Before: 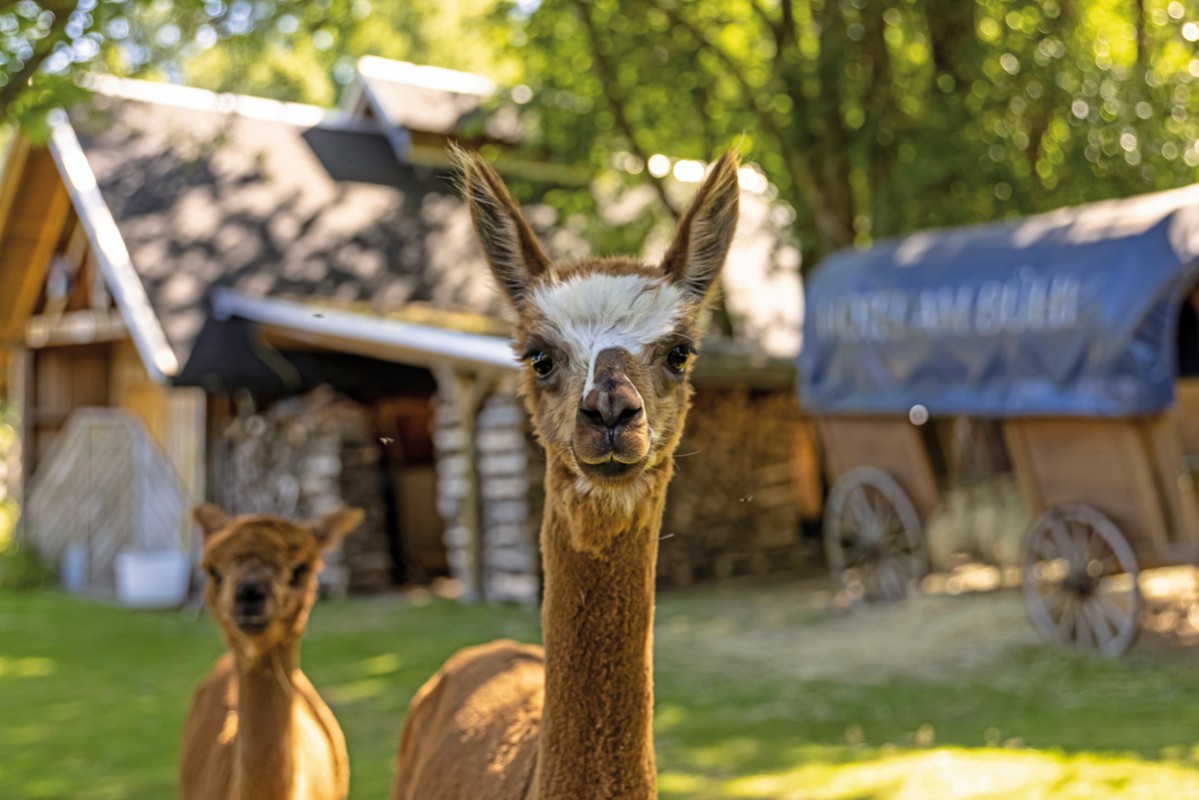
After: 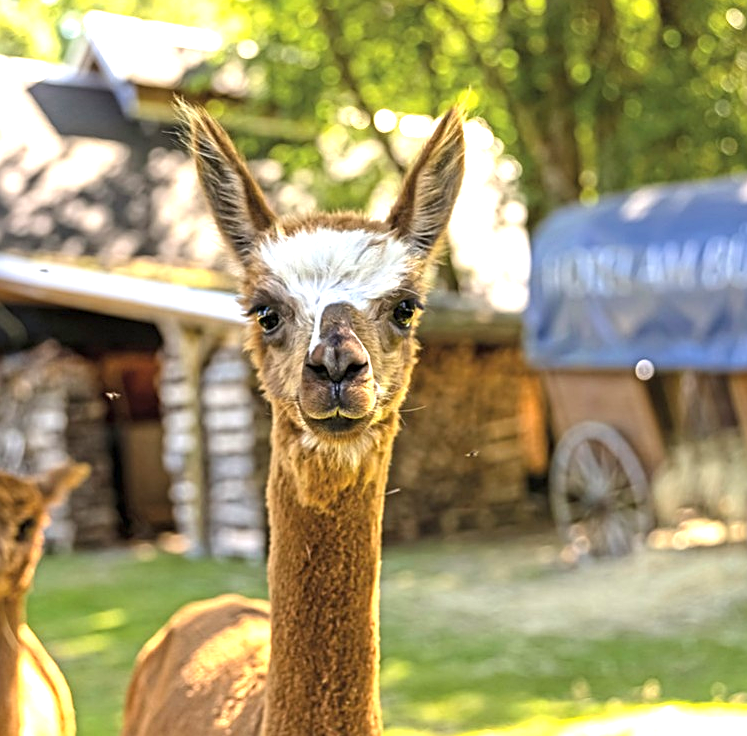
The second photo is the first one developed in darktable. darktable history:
crop and rotate: left 22.918%, top 5.629%, right 14.711%, bottom 2.247%
sharpen: on, module defaults
exposure: black level correction 0, exposure 1.1 EV, compensate exposure bias true, compensate highlight preservation false
